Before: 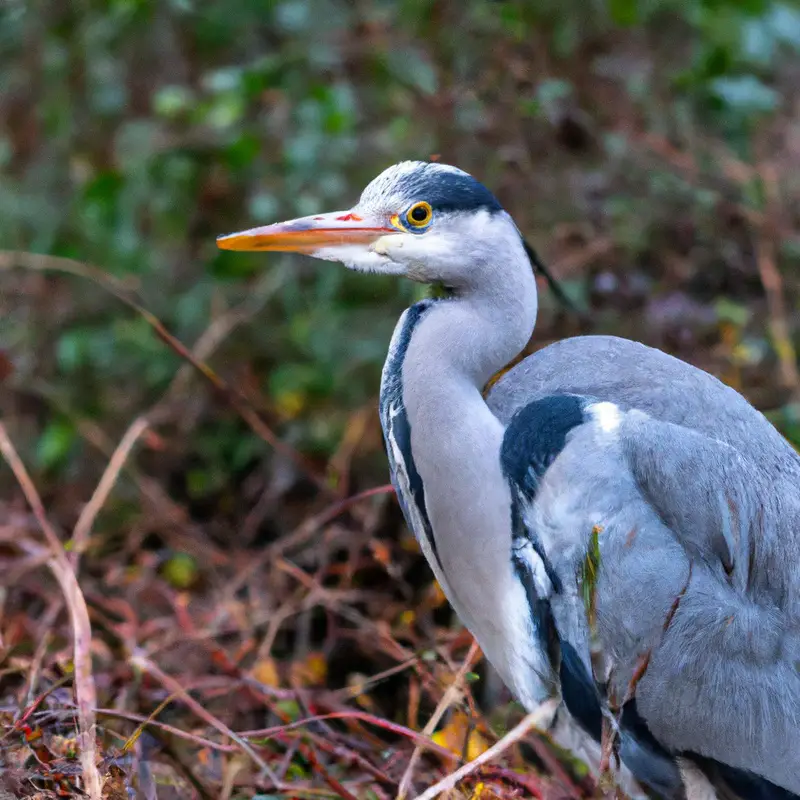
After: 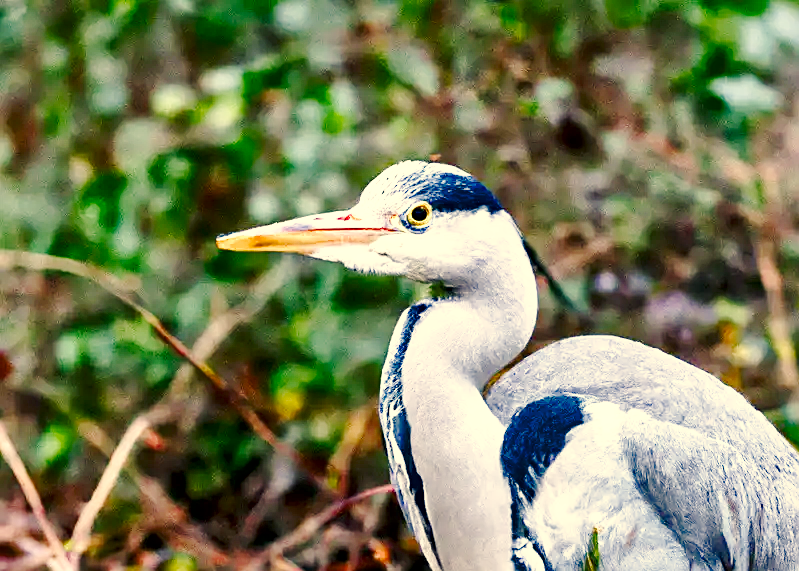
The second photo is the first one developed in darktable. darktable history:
exposure: black level correction 0.001, exposure 0.5 EV, compensate exposure bias true, compensate highlight preservation false
sharpen: on, module defaults
base curve: curves: ch0 [(0, 0) (0.025, 0.046) (0.112, 0.277) (0.467, 0.74) (0.814, 0.929) (1, 0.942)], preserve colors none
crop: right 0%, bottom 28.607%
color balance rgb: shadows lift › luminance -7.627%, shadows lift › chroma 2.078%, shadows lift › hue 163.69°, power › luminance -9.149%, highlights gain › chroma 1.751%, highlights gain › hue 55.59°, perceptual saturation grading › global saturation 20%, perceptual saturation grading › highlights -48.921%, perceptual saturation grading › shadows 25.141%, saturation formula JzAzBz (2021)
local contrast: mode bilateral grid, contrast 20, coarseness 50, detail 158%, midtone range 0.2
shadows and highlights: shadows 25.14, highlights -48.13, soften with gaussian
color correction: highlights a* 1.38, highlights b* 17.35
